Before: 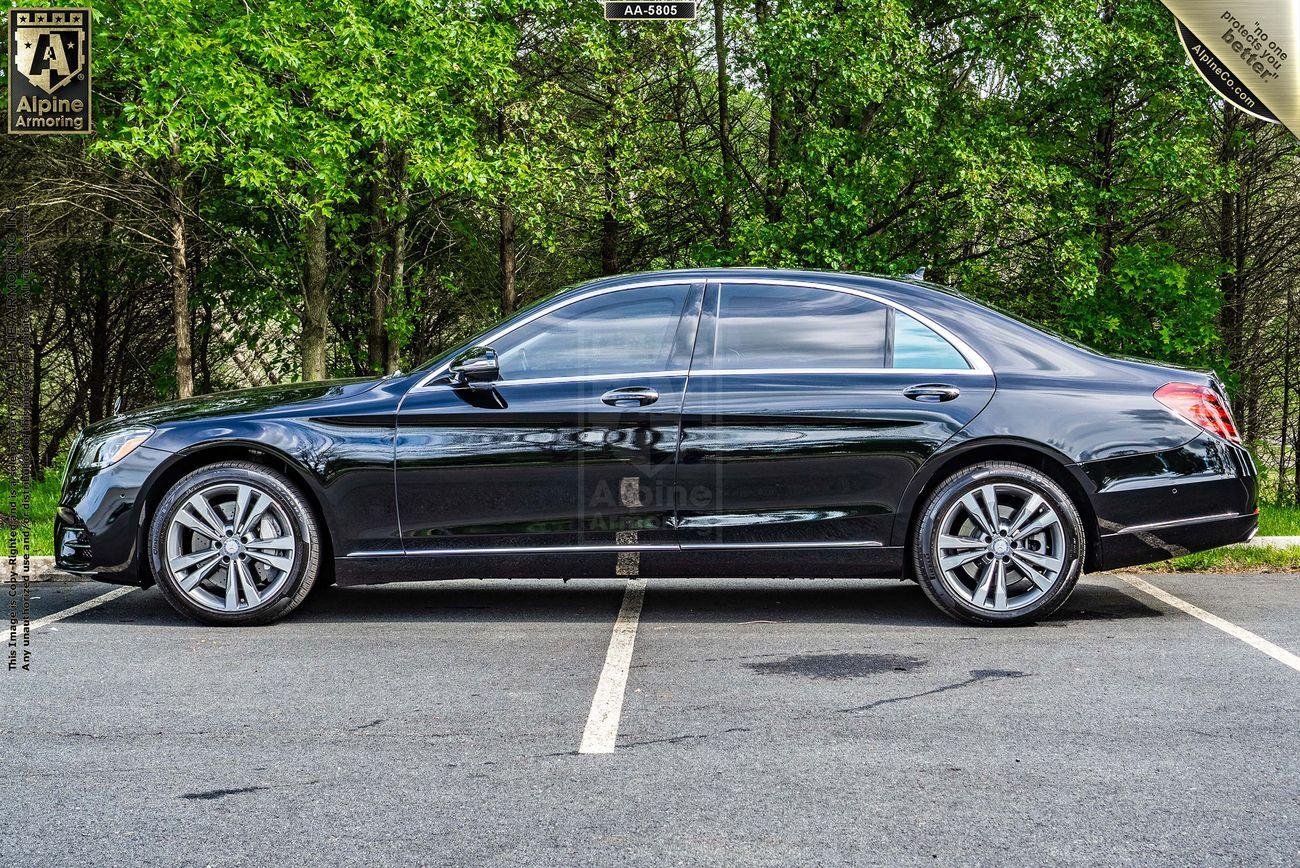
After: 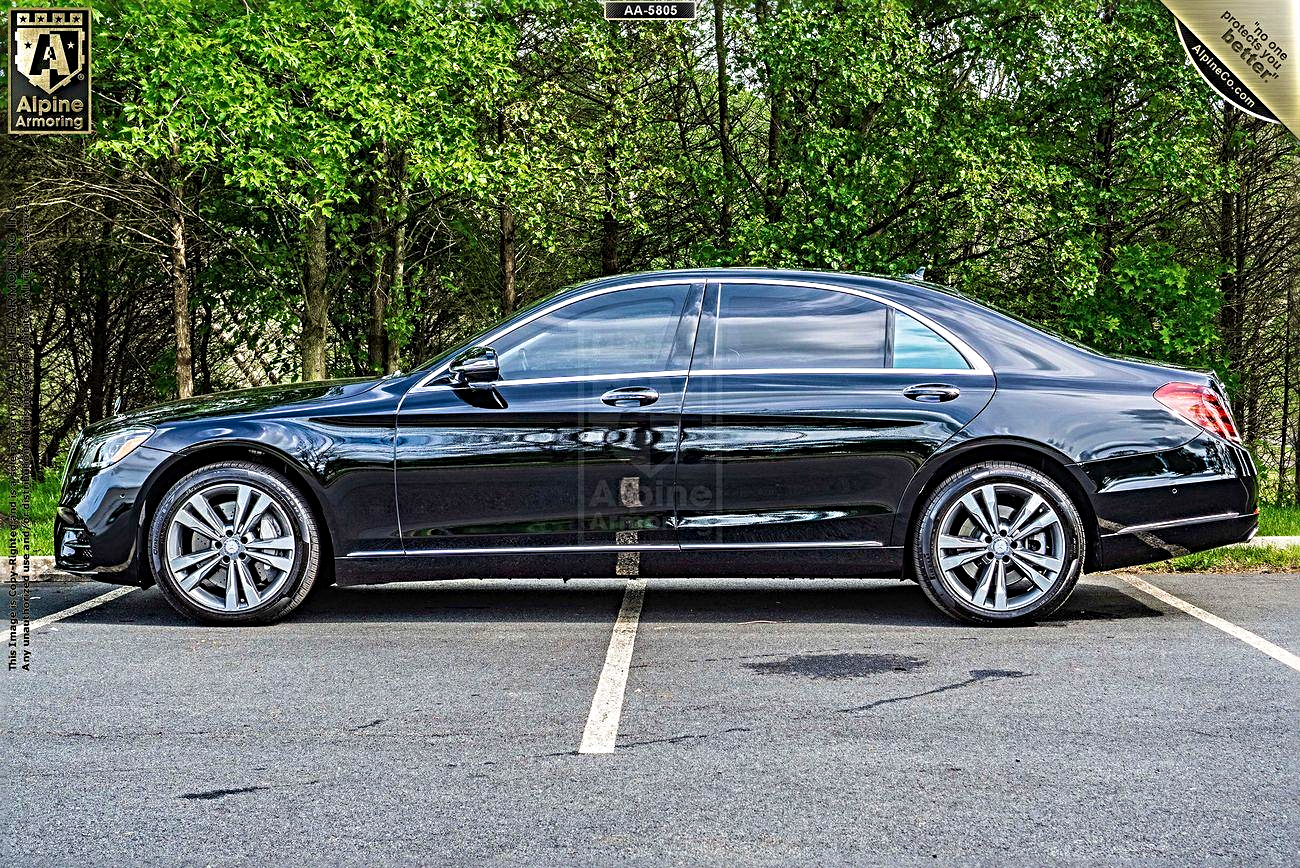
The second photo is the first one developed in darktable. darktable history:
sharpen: radius 4
velvia: on, module defaults
